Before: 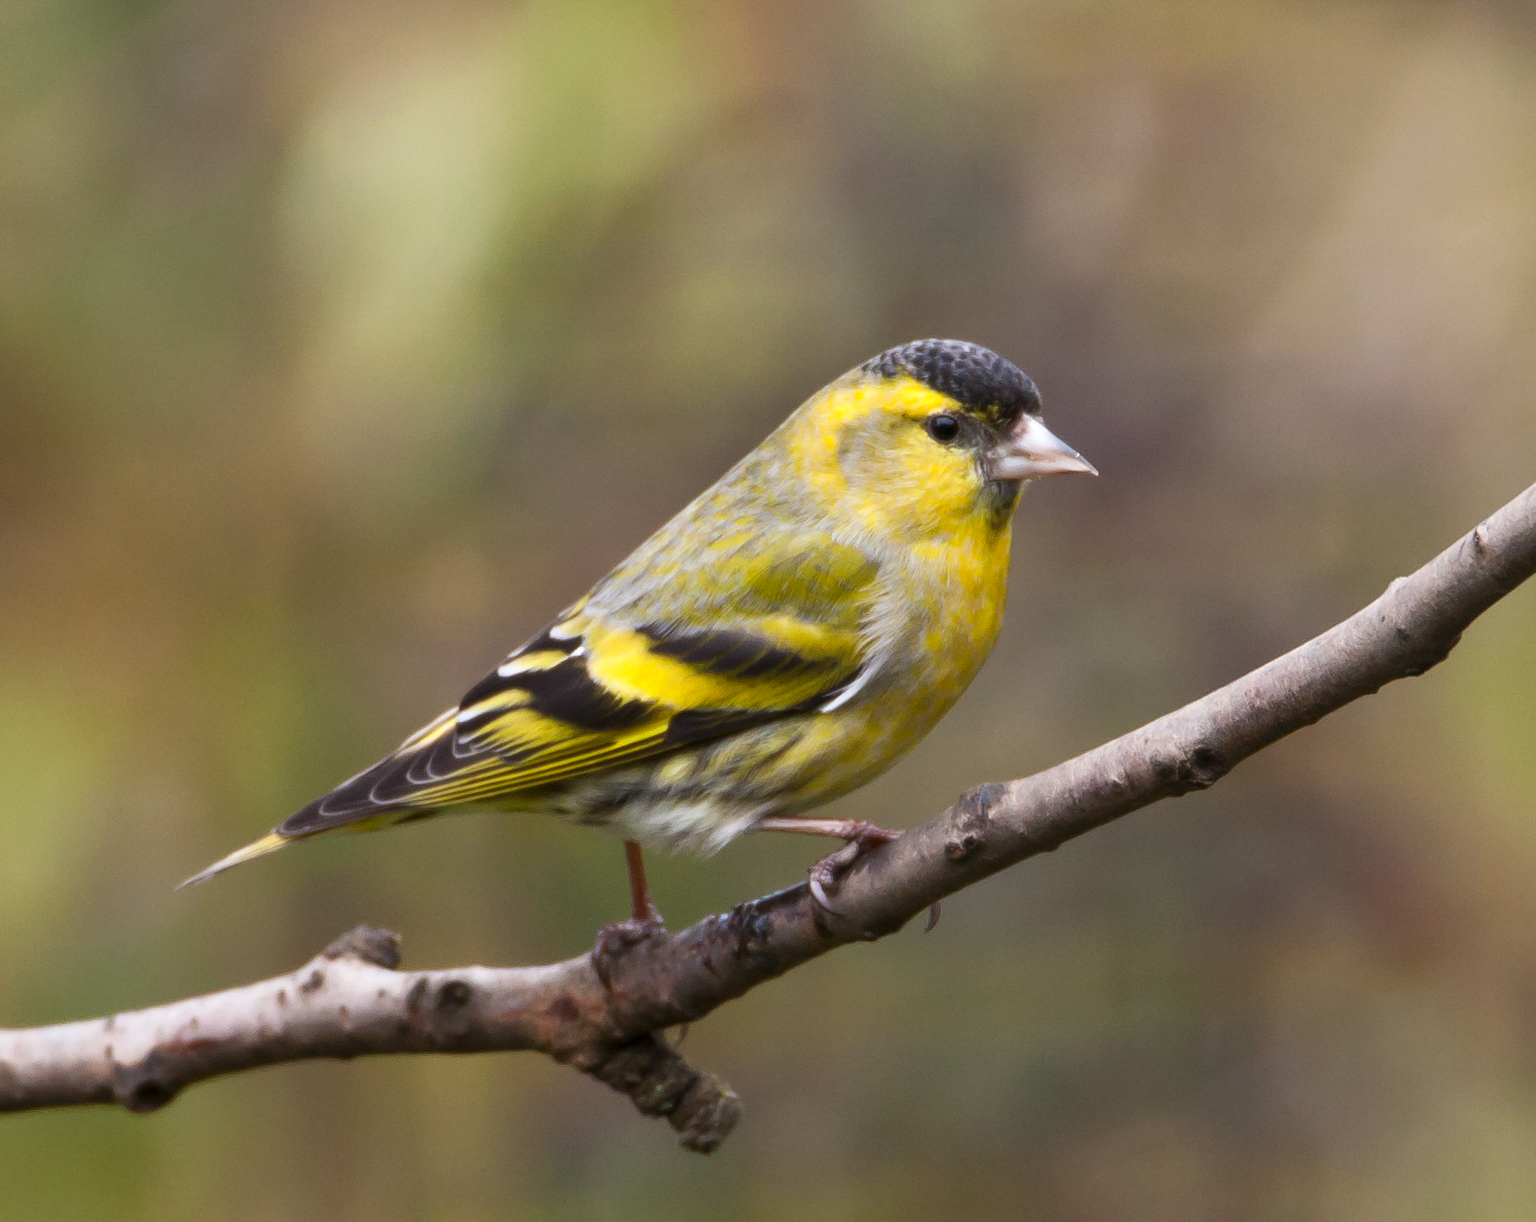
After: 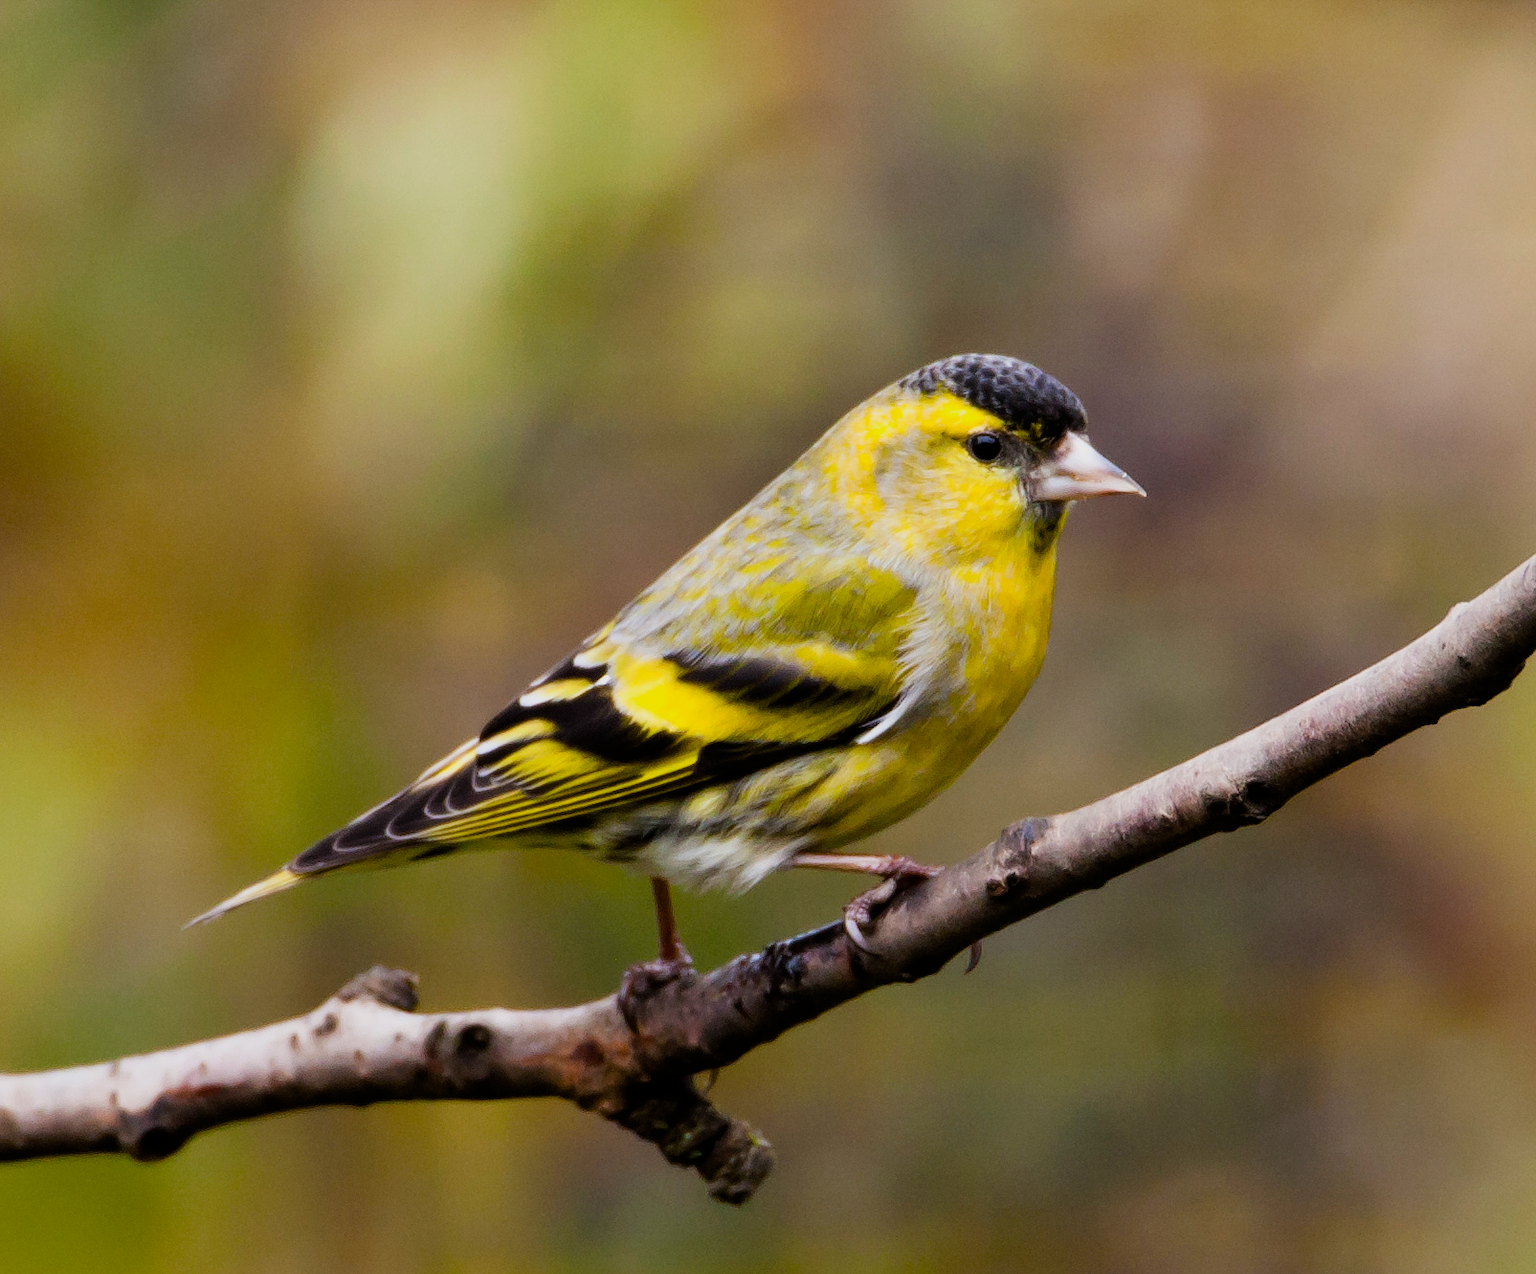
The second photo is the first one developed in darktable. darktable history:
filmic rgb: black relative exposure -5 EV, white relative exposure 3.5 EV, hardness 3.19, contrast 1.2, highlights saturation mix -50%
crop: right 4.126%, bottom 0.031%
color balance rgb: perceptual saturation grading › global saturation 35%, perceptual saturation grading › highlights -25%, perceptual saturation grading › shadows 50%
